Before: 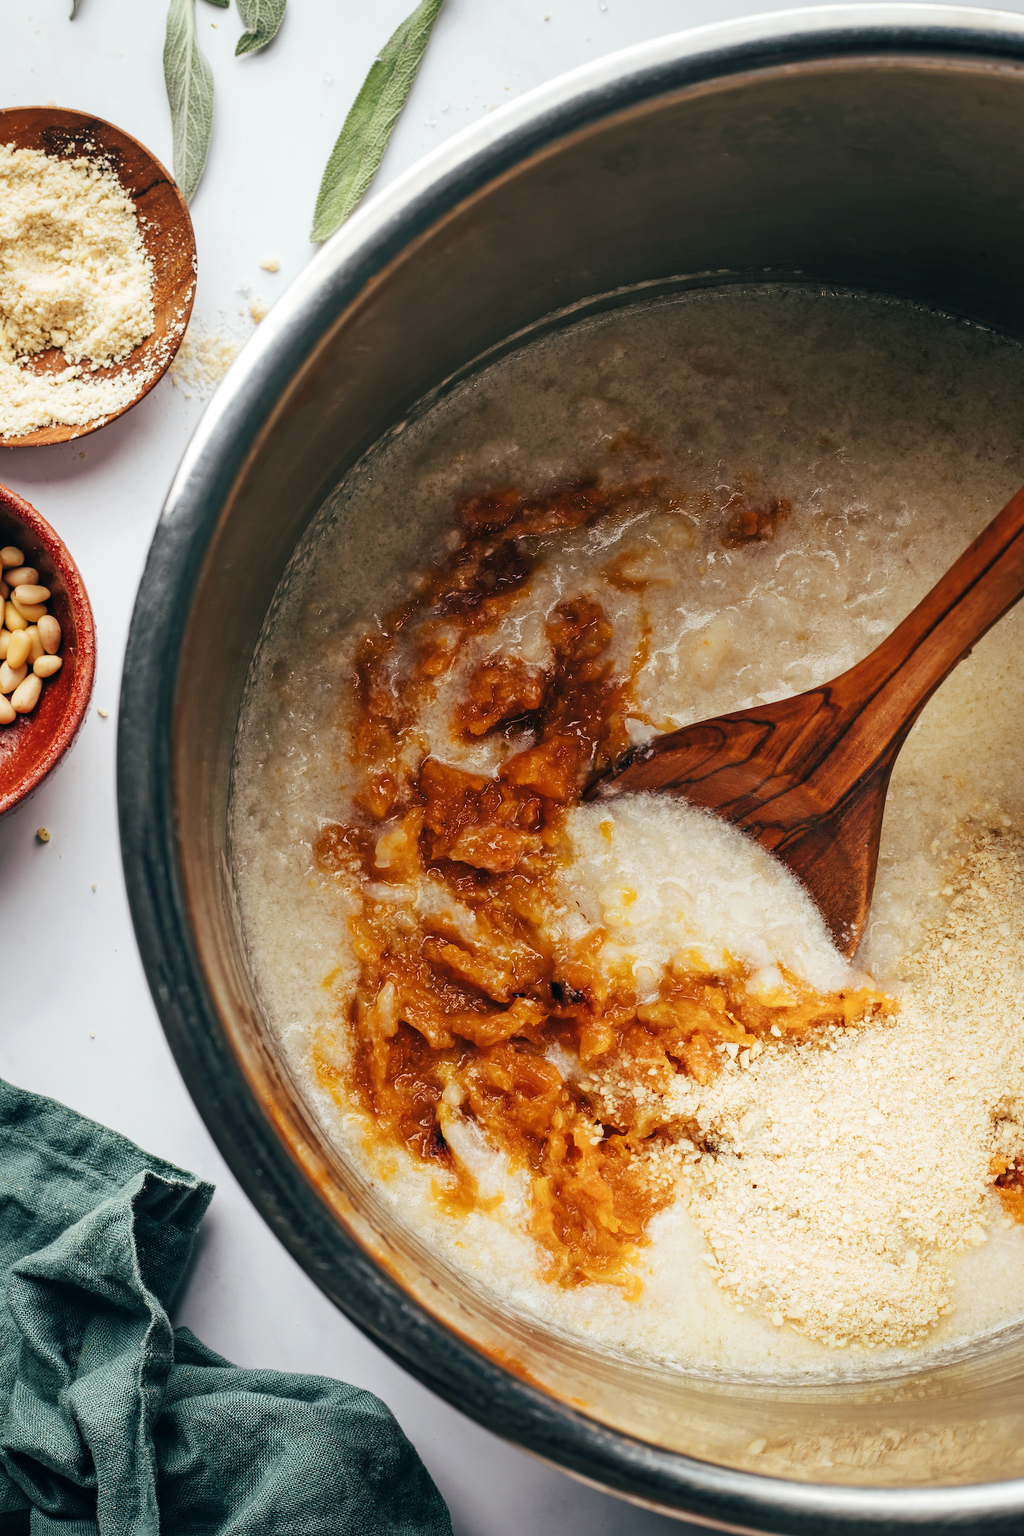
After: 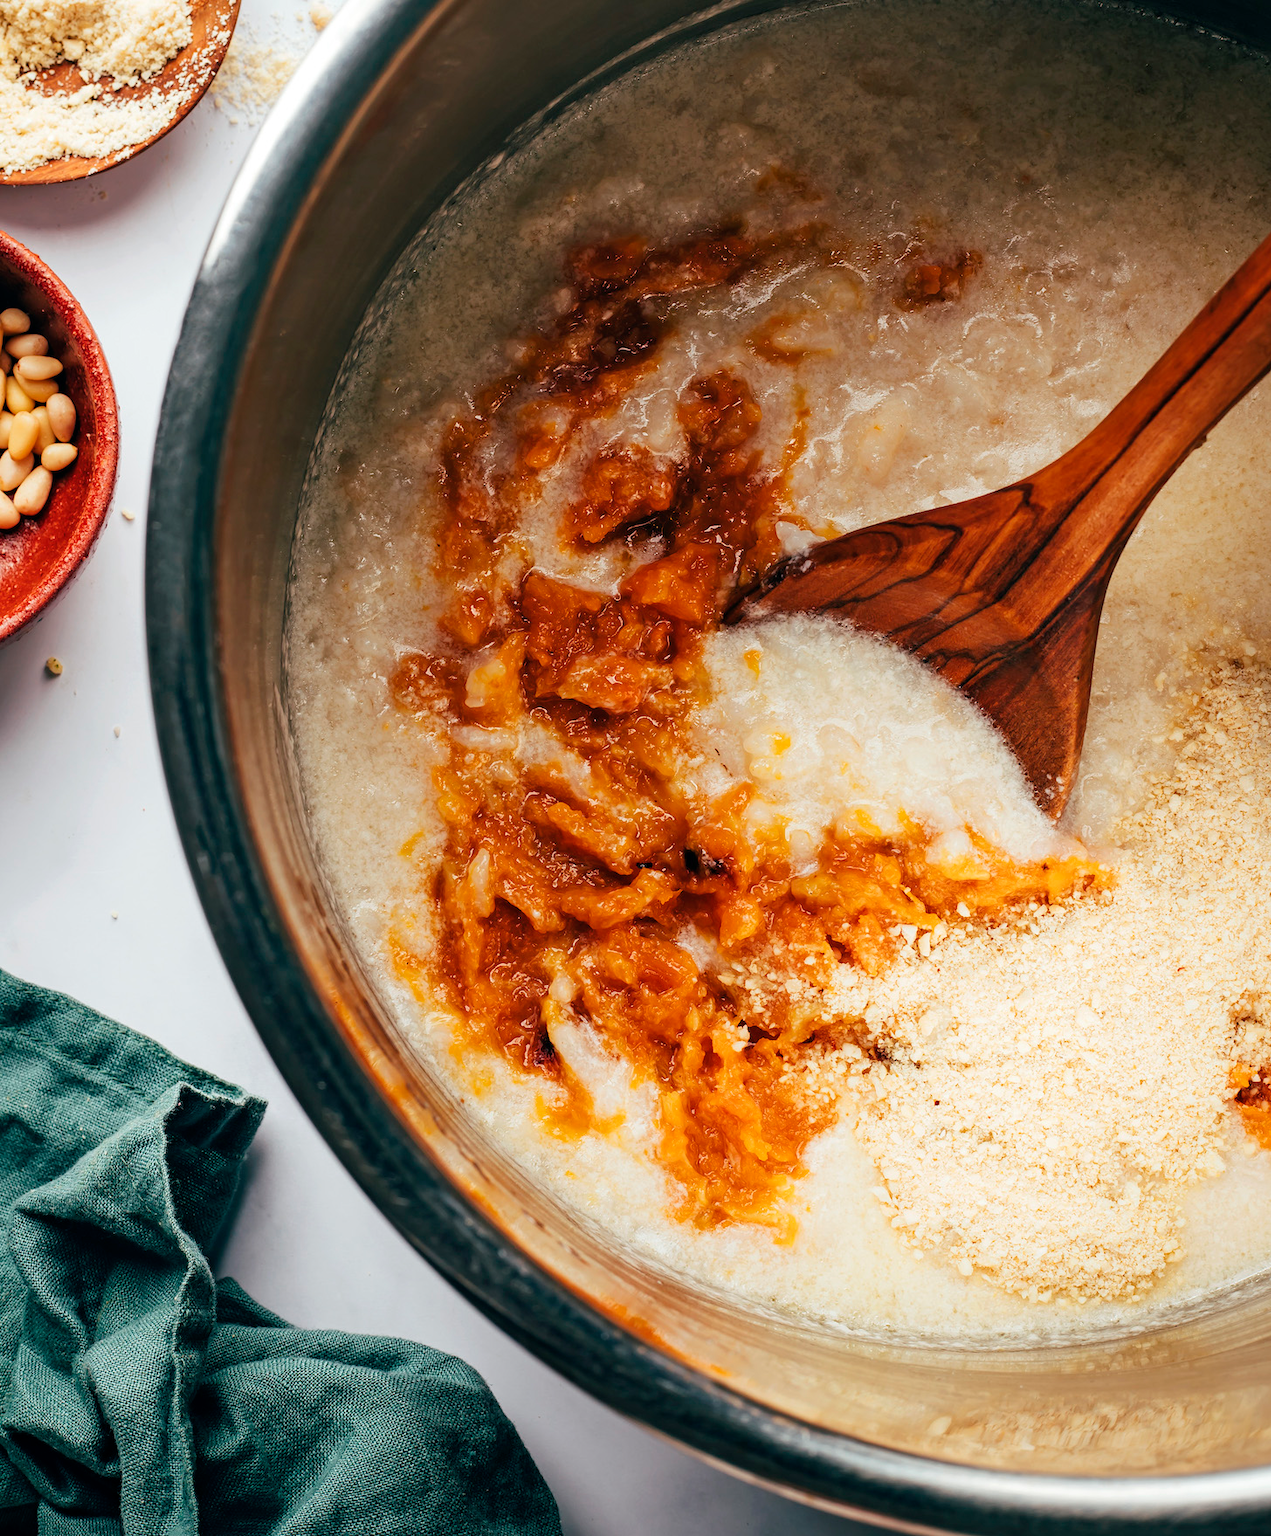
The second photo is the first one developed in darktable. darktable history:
crop and rotate: top 19.417%
